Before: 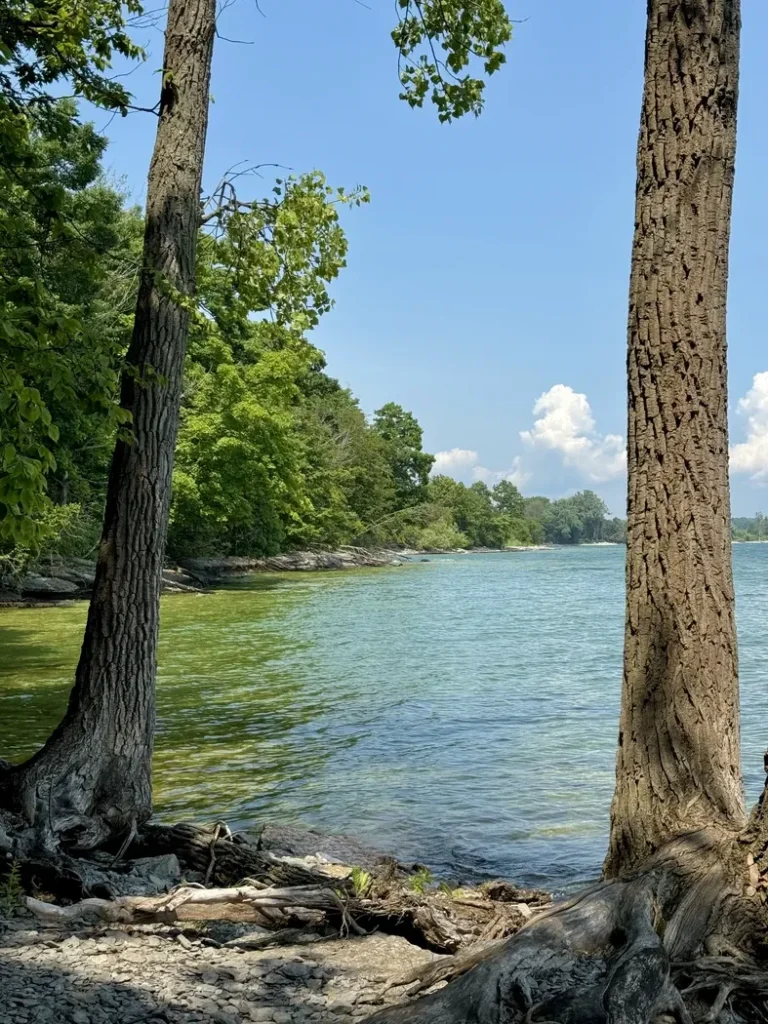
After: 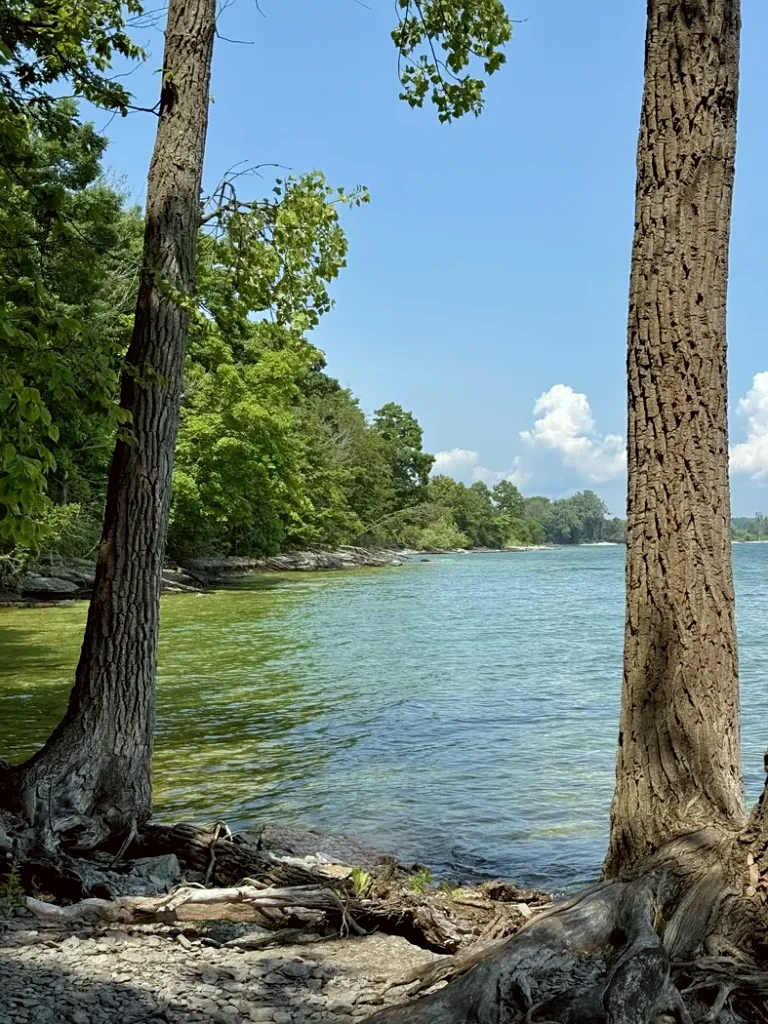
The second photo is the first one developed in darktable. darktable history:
color correction: highlights a* -2.75, highlights b* -2.4, shadows a* 2.17, shadows b* 2.9
sharpen: amount 0.216
